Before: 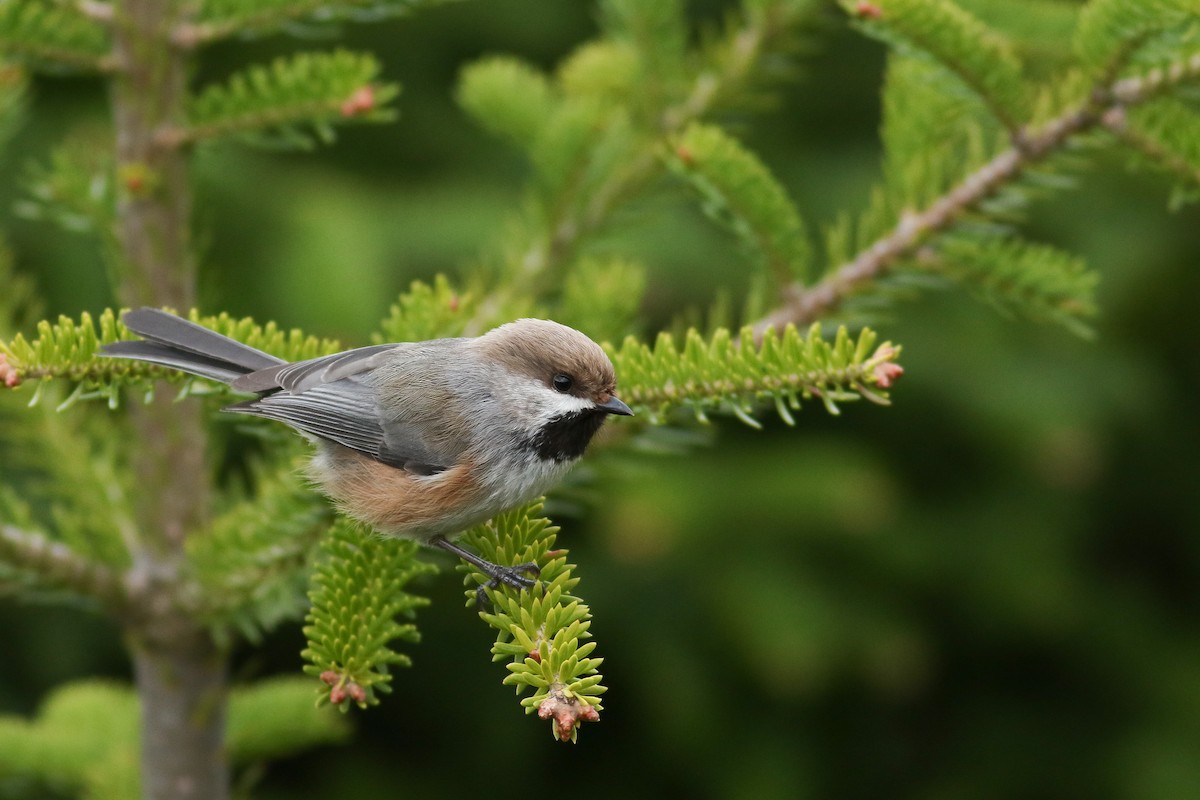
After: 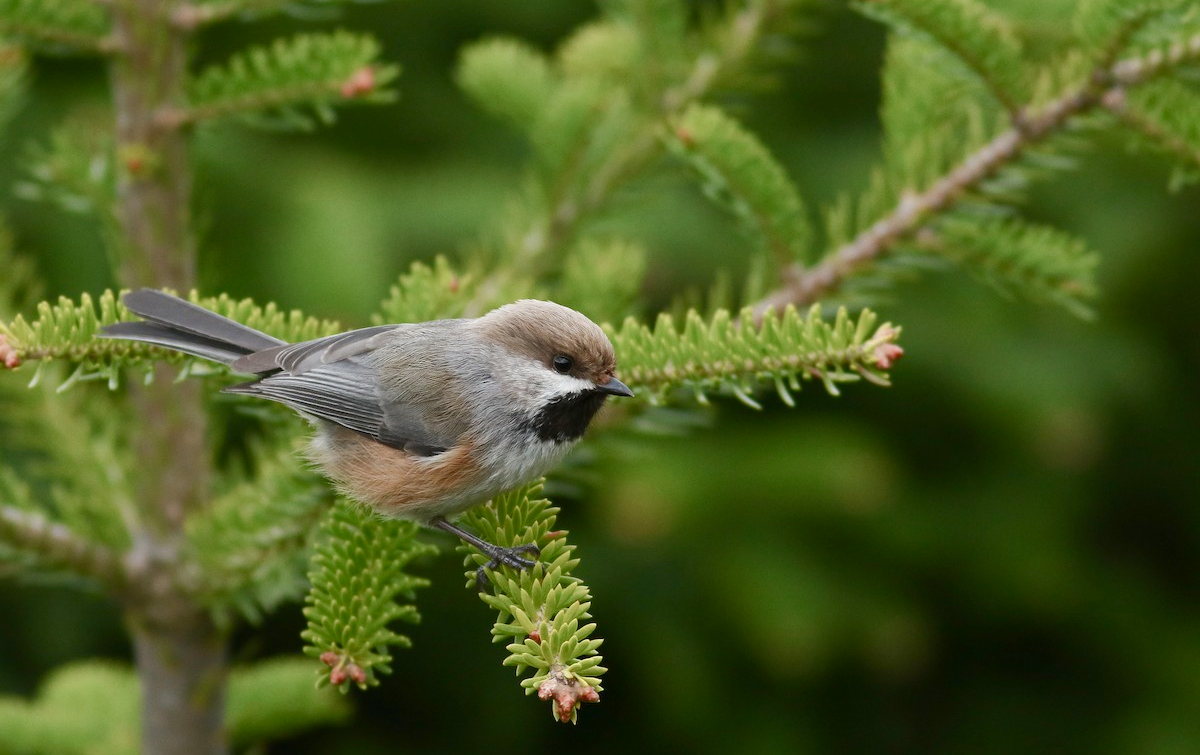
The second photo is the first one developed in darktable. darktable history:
color balance rgb: perceptual saturation grading › global saturation -11.097%, perceptual saturation grading › highlights -26.551%, perceptual saturation grading › shadows 20.988%
crop and rotate: top 2.412%, bottom 3.198%
contrast brightness saturation: saturation 0.176
exposure: compensate highlight preservation false
